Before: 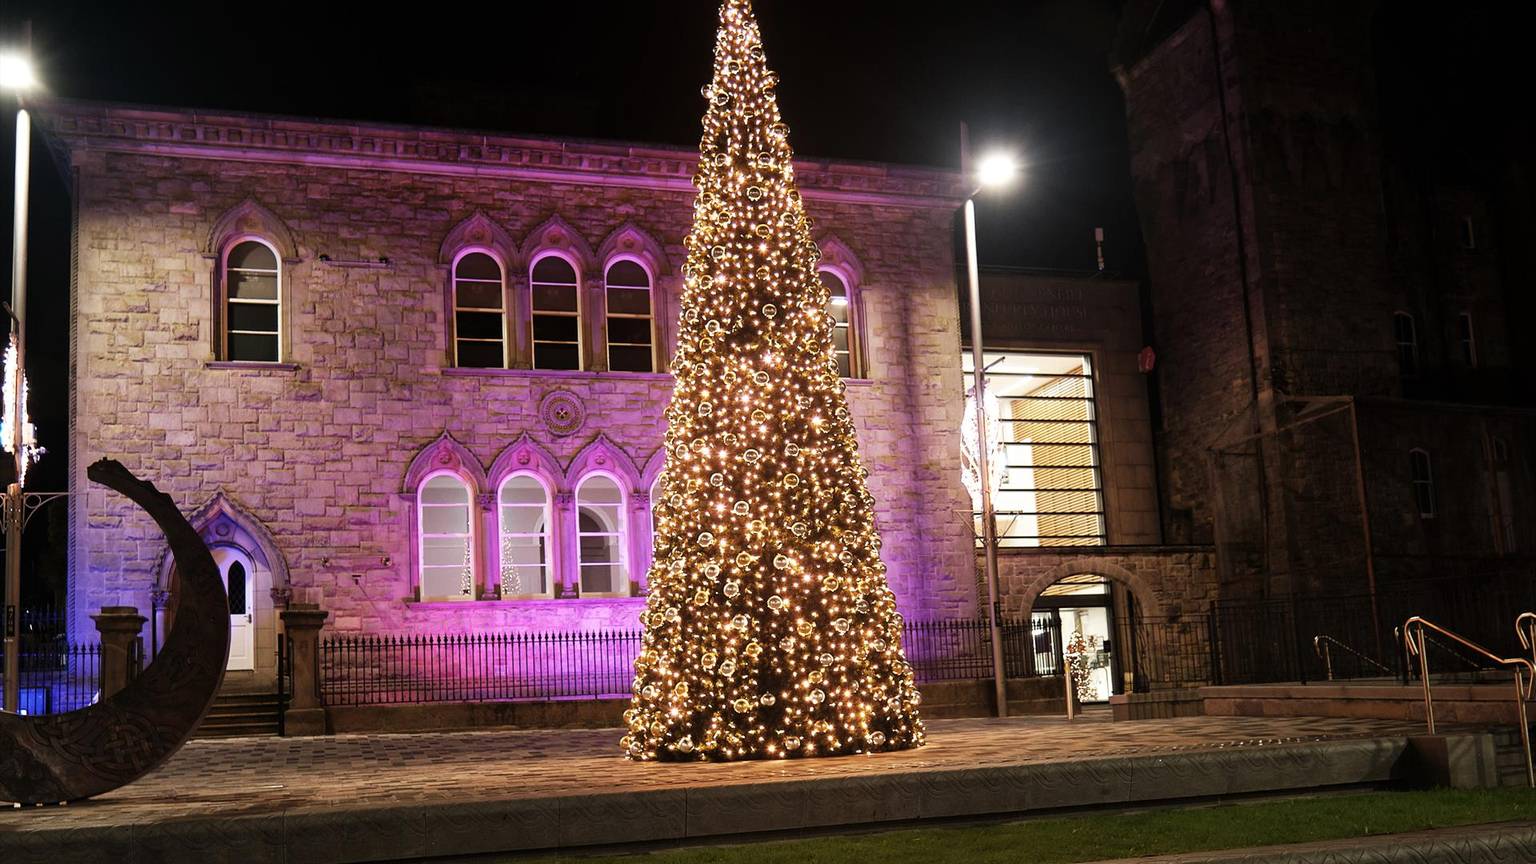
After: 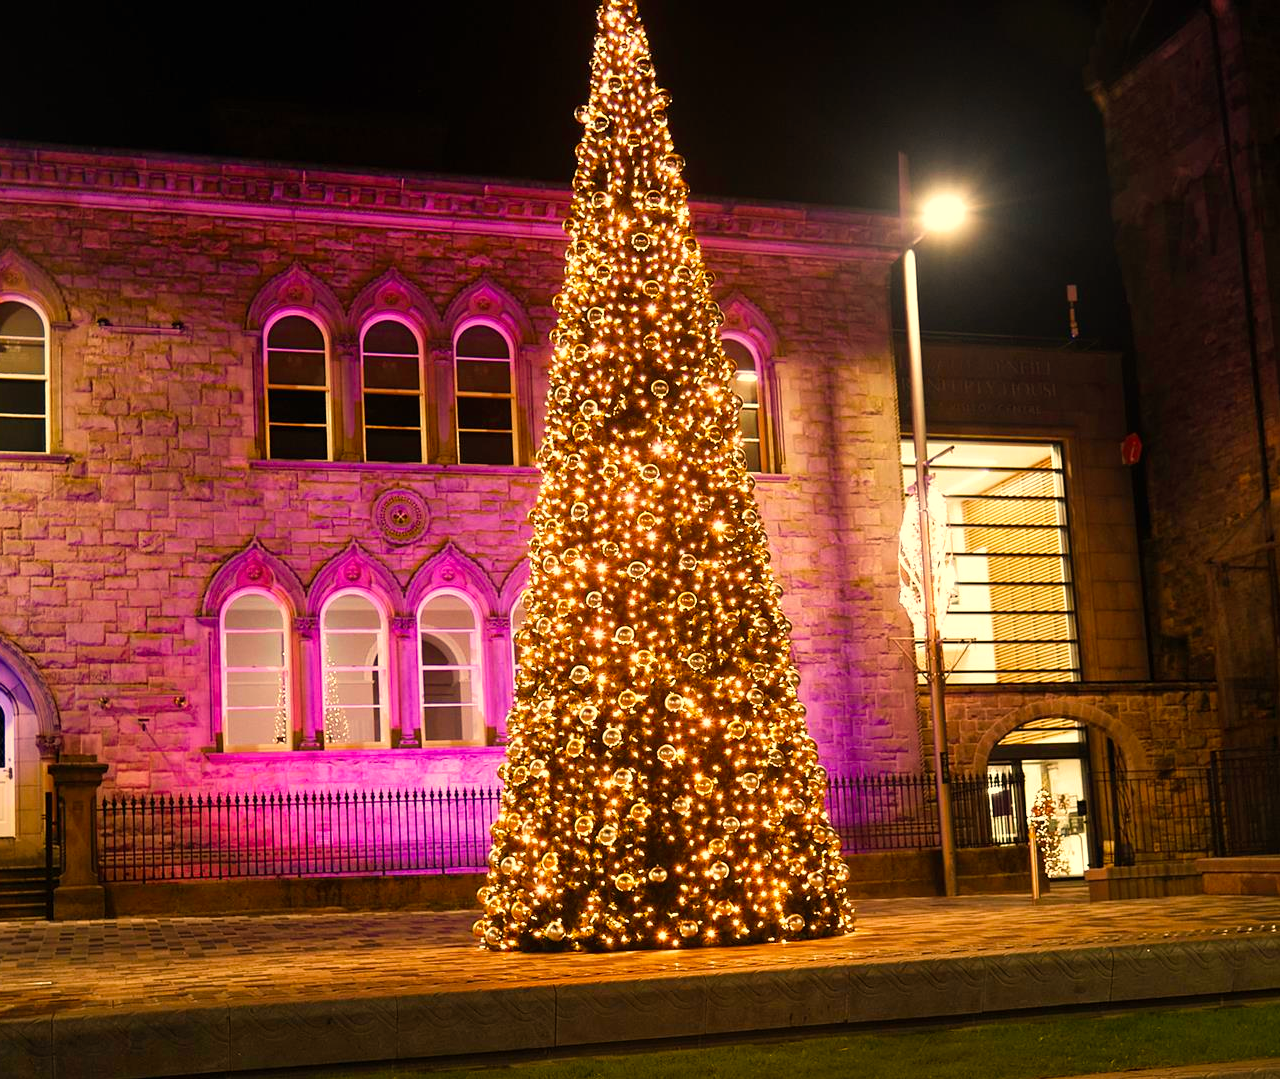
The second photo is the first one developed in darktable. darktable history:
crop and rotate: left 15.754%, right 17.579%
velvia: strength 32%, mid-tones bias 0.2
tone equalizer: on, module defaults
white balance: red 1.123, blue 0.83
